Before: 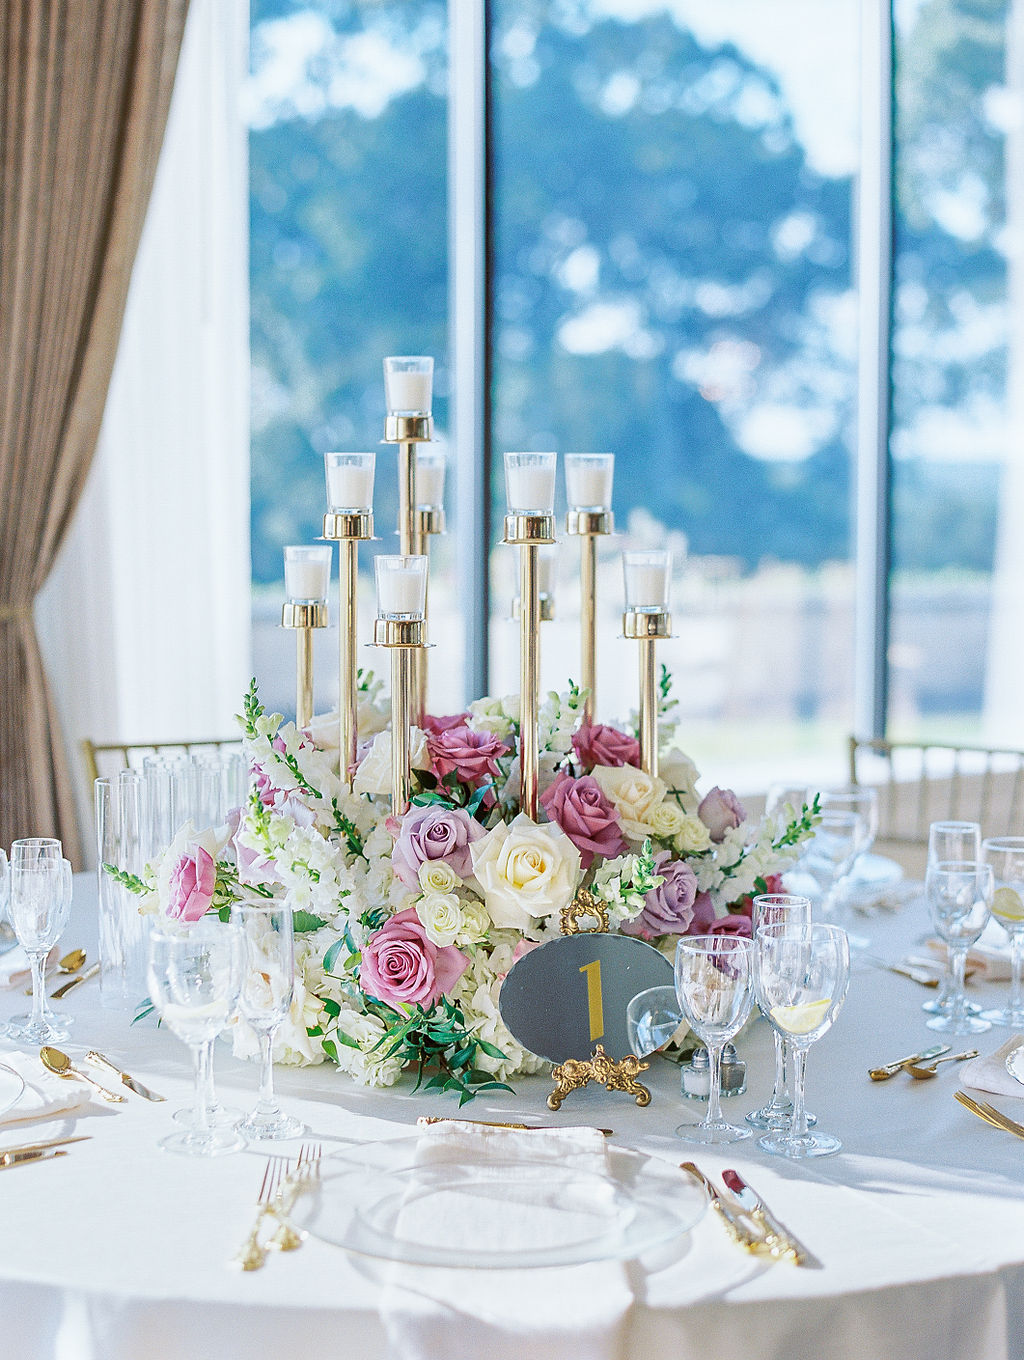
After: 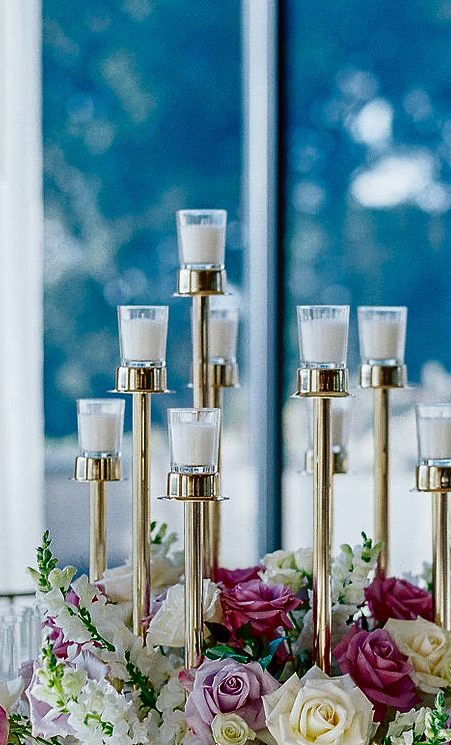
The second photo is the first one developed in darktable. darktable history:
contrast brightness saturation: contrast 0.09, brightness -0.59, saturation 0.17
crop: left 20.248%, top 10.86%, right 35.675%, bottom 34.321%
